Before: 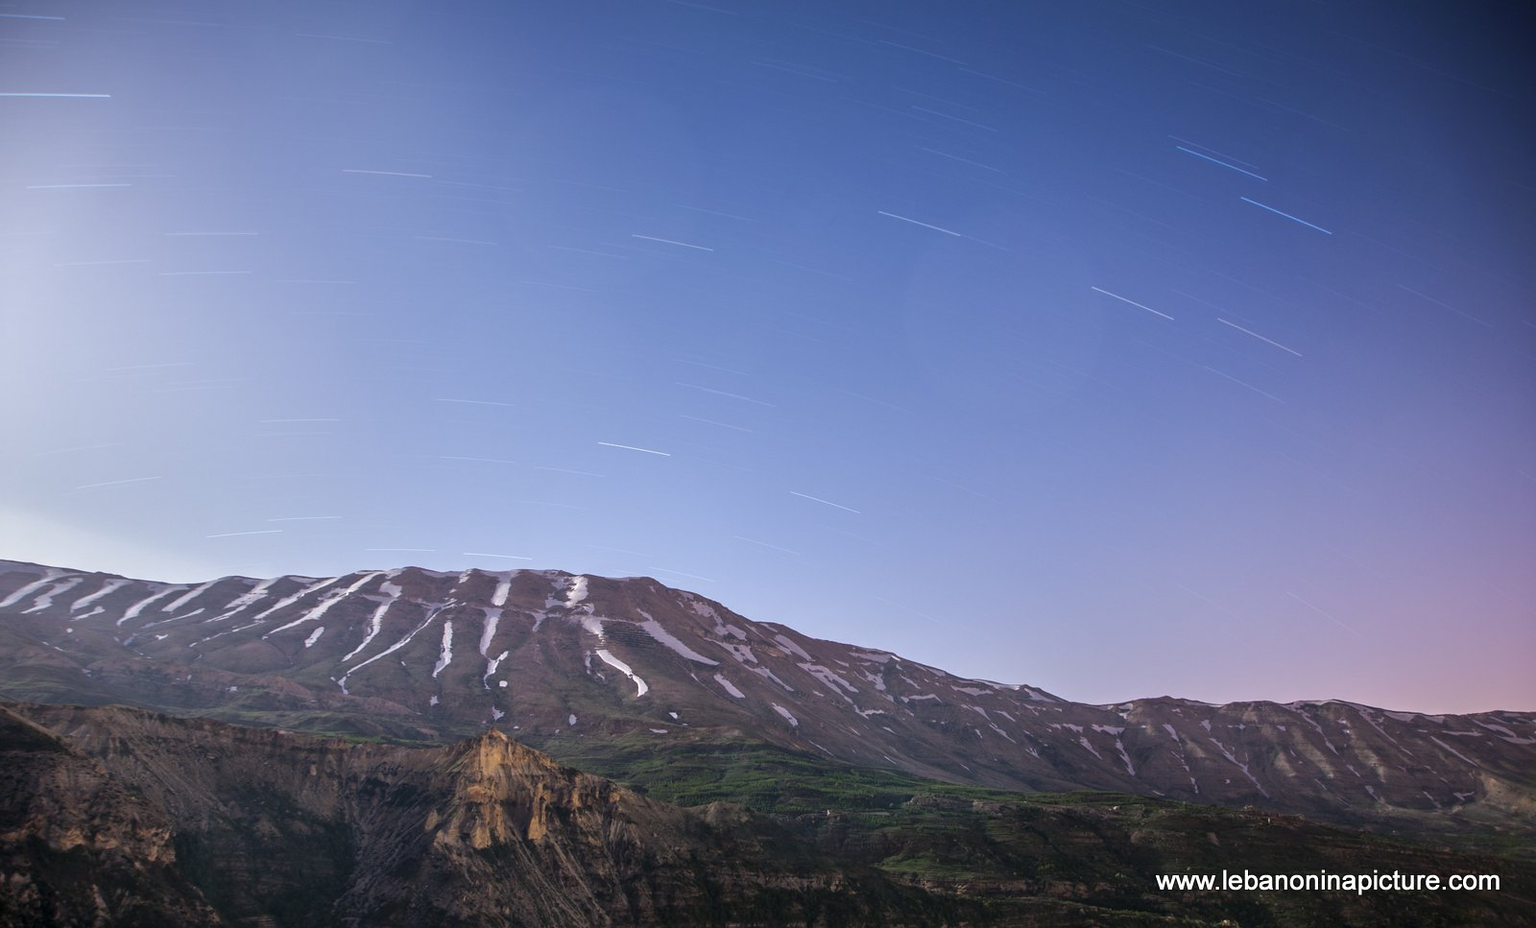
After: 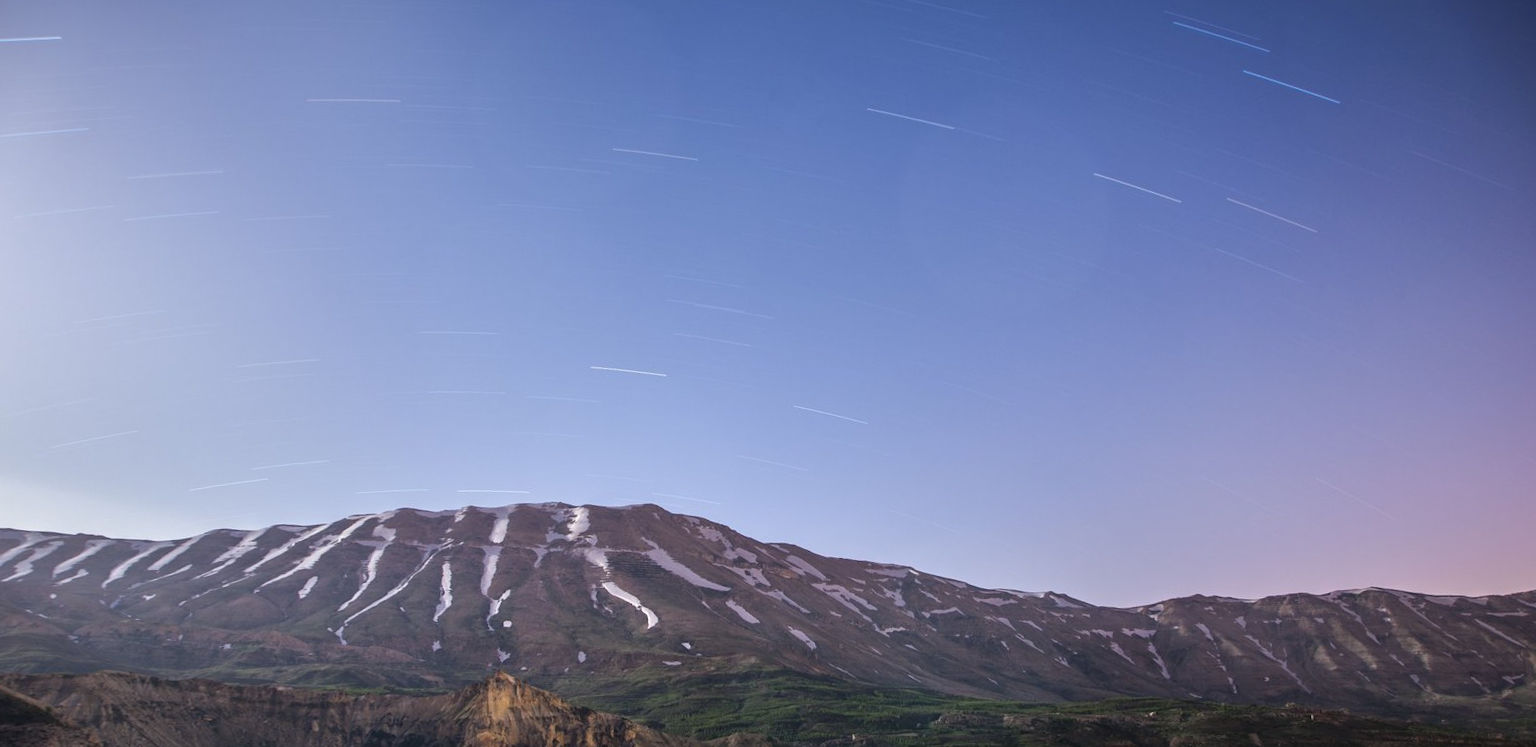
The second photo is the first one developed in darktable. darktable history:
rotate and perspective: rotation -3.52°, crop left 0.036, crop right 0.964, crop top 0.081, crop bottom 0.919
crop: top 7.625%, bottom 8.027%
